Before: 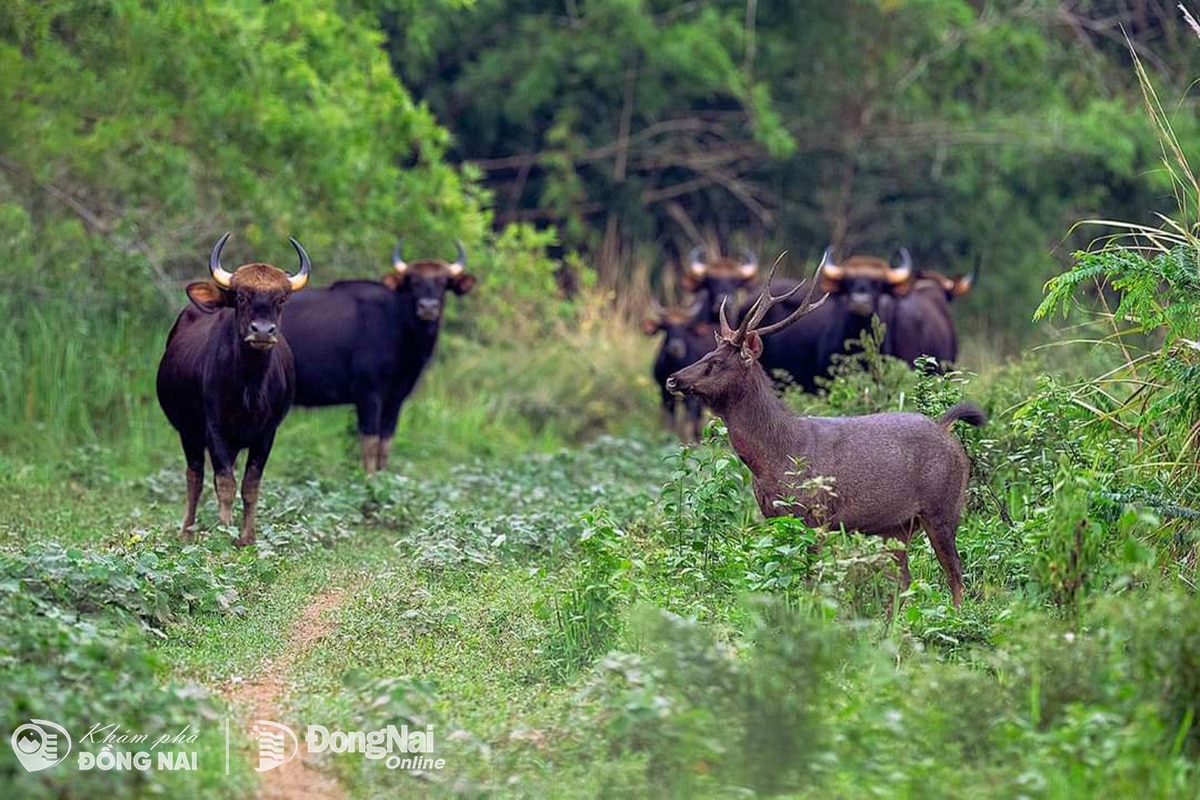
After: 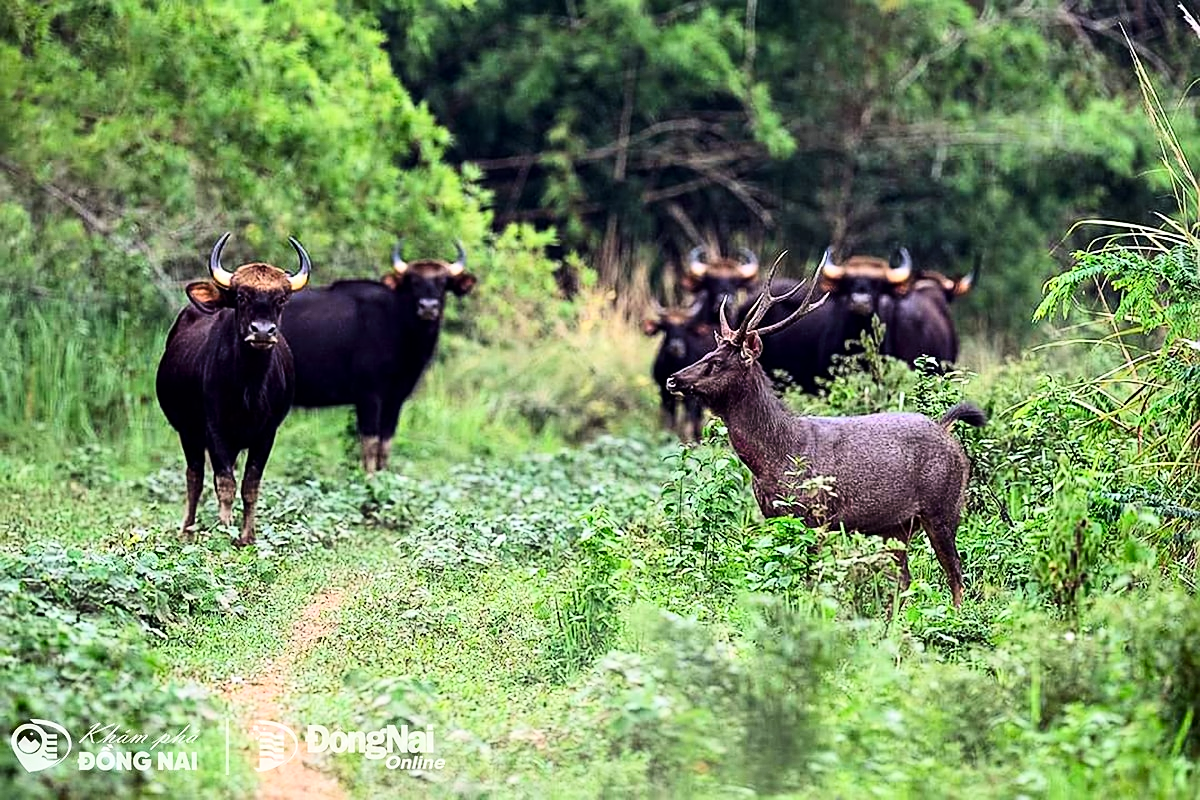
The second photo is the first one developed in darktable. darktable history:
exposure: exposure 0.131 EV, compensate highlight preservation false
sharpen: on, module defaults
contrast brightness saturation: contrast 0.28
tone curve: curves: ch0 [(0, 0) (0.004, 0.001) (0.133, 0.112) (0.325, 0.362) (0.832, 0.893) (1, 1)], color space Lab, linked channels, preserve colors none
